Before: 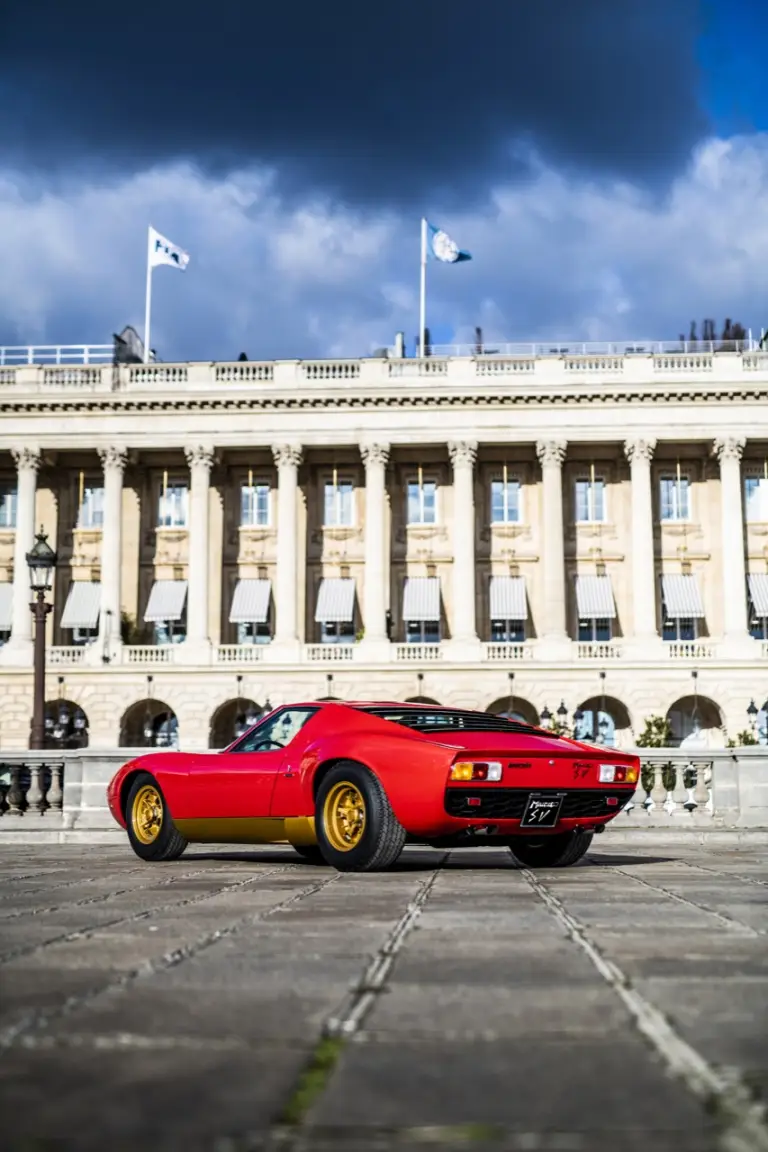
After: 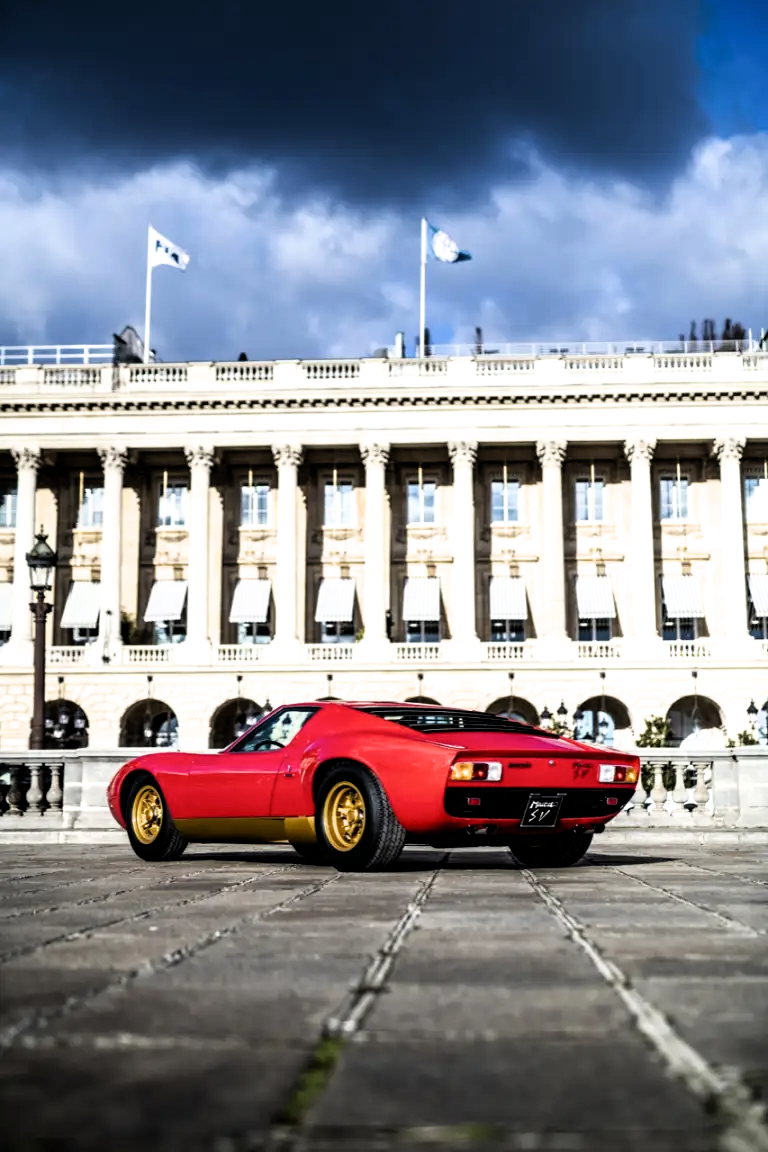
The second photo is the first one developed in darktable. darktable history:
filmic rgb: black relative exposure -8.23 EV, white relative exposure 2.2 EV, target white luminance 99.881%, hardness 7.05, latitude 75.63%, contrast 1.316, highlights saturation mix -1.62%, shadows ↔ highlights balance 29.95%
